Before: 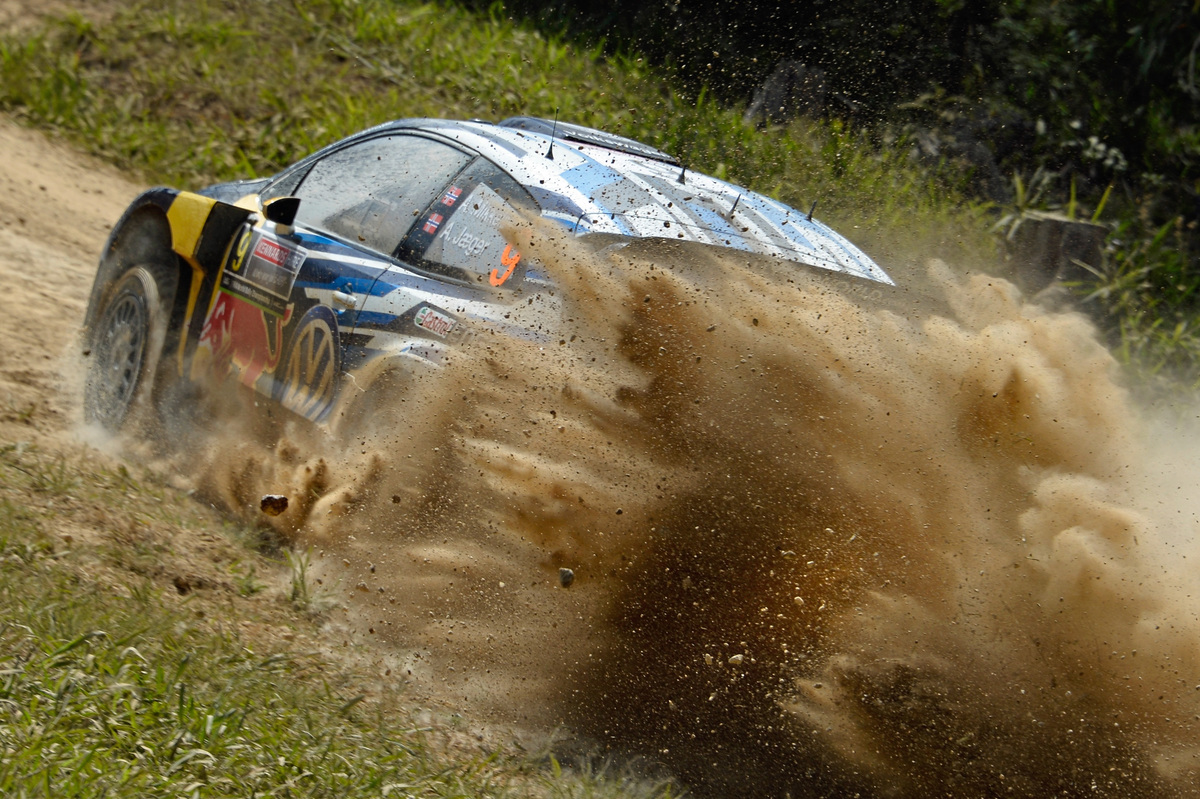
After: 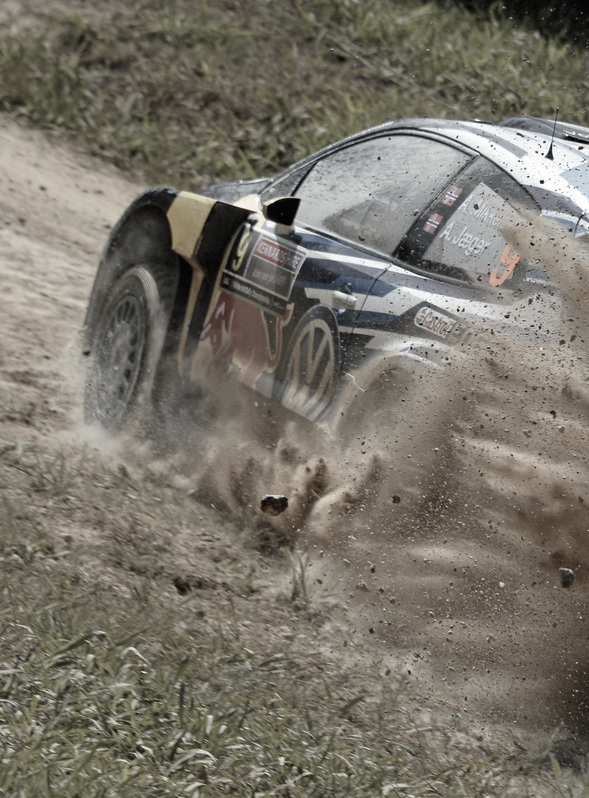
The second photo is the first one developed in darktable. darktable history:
crop and rotate: left 0%, top 0%, right 50.845%
color correction: saturation 0.3
